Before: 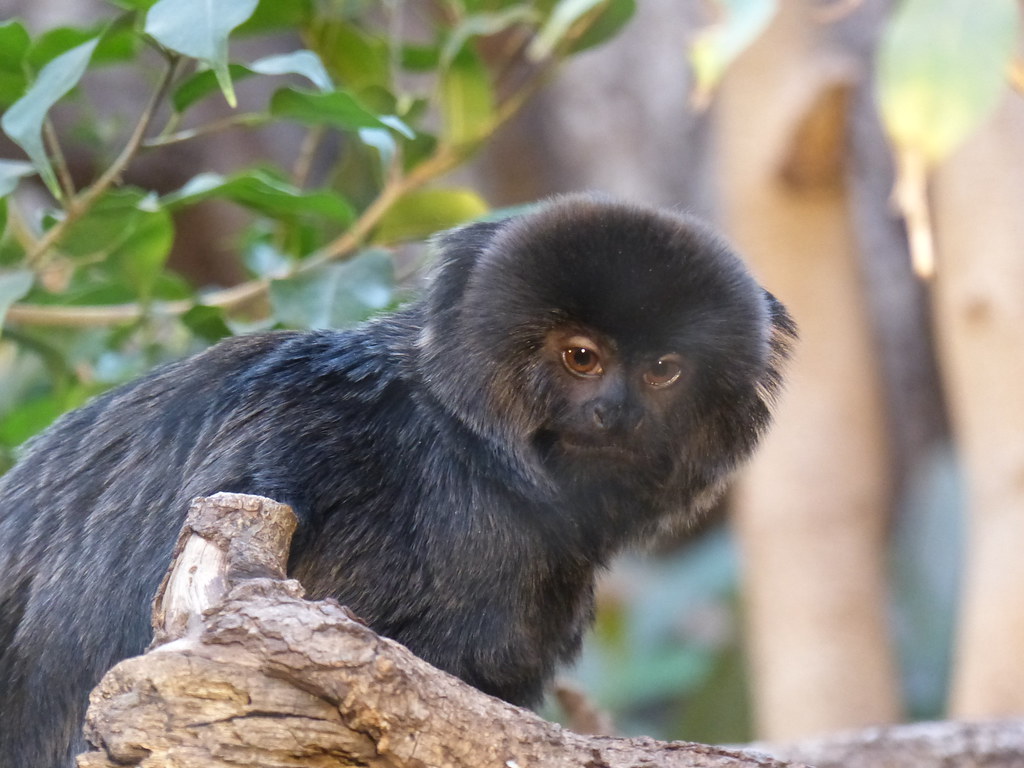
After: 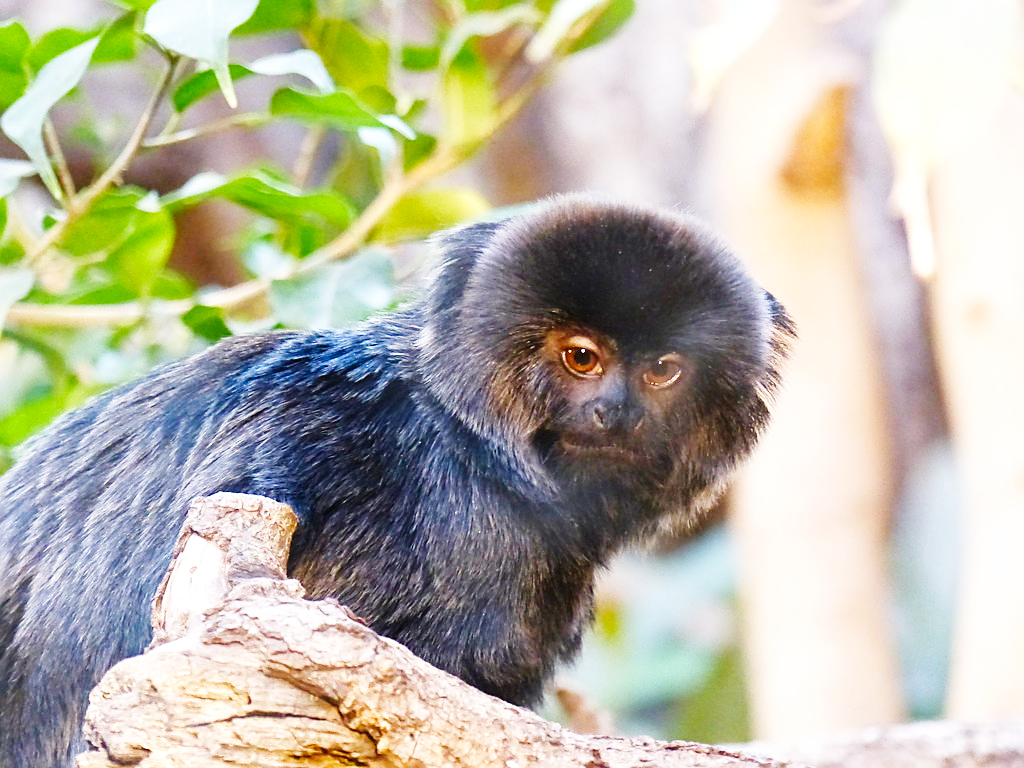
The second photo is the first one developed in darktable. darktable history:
tone equalizer: edges refinement/feathering 500, mask exposure compensation -1.57 EV, preserve details no
base curve: curves: ch0 [(0, 0.003) (0.001, 0.002) (0.006, 0.004) (0.02, 0.022) (0.048, 0.086) (0.094, 0.234) (0.162, 0.431) (0.258, 0.629) (0.385, 0.8) (0.548, 0.918) (0.751, 0.988) (1, 1)], preserve colors none
color balance rgb: highlights gain › luminance 7.309%, highlights gain › chroma 0.891%, highlights gain › hue 49.95°, linear chroma grading › global chroma 24.835%, perceptual saturation grading › global saturation 0.286%, perceptual saturation grading › highlights -31.232%, perceptual saturation grading › mid-tones 5.714%, perceptual saturation grading › shadows 18.828%
sharpen: on, module defaults
